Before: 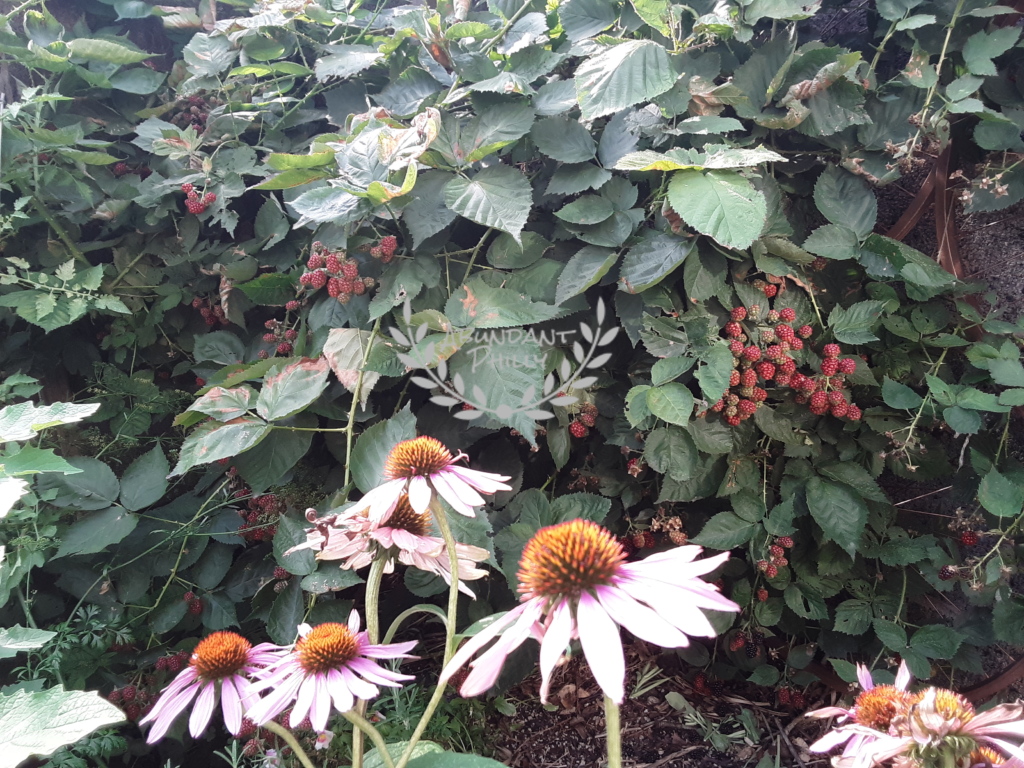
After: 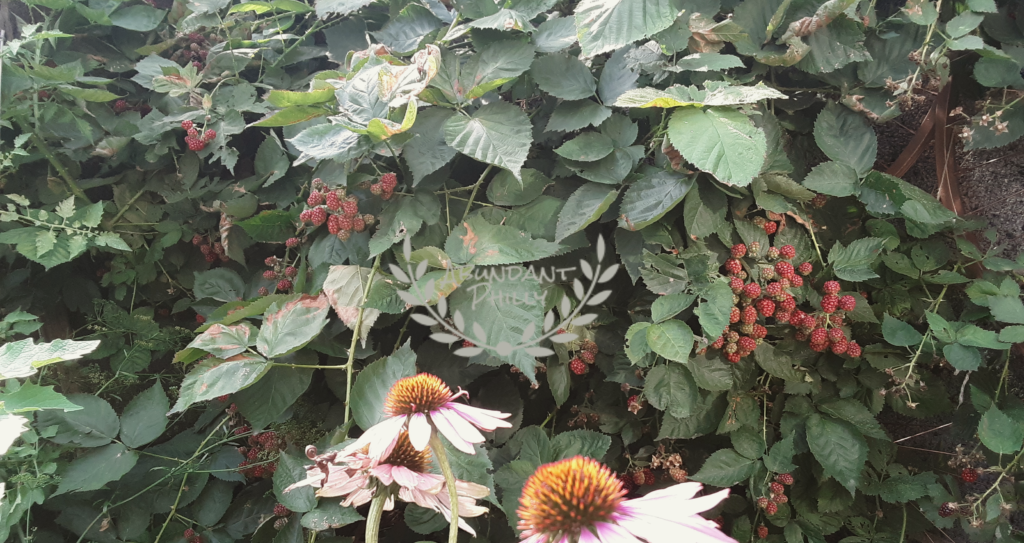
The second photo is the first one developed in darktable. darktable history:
crop and rotate: top 8.293%, bottom 20.996%
color balance: mode lift, gamma, gain (sRGB), lift [1.04, 1, 1, 0.97], gamma [1.01, 1, 1, 0.97], gain [0.96, 1, 1, 0.97]
